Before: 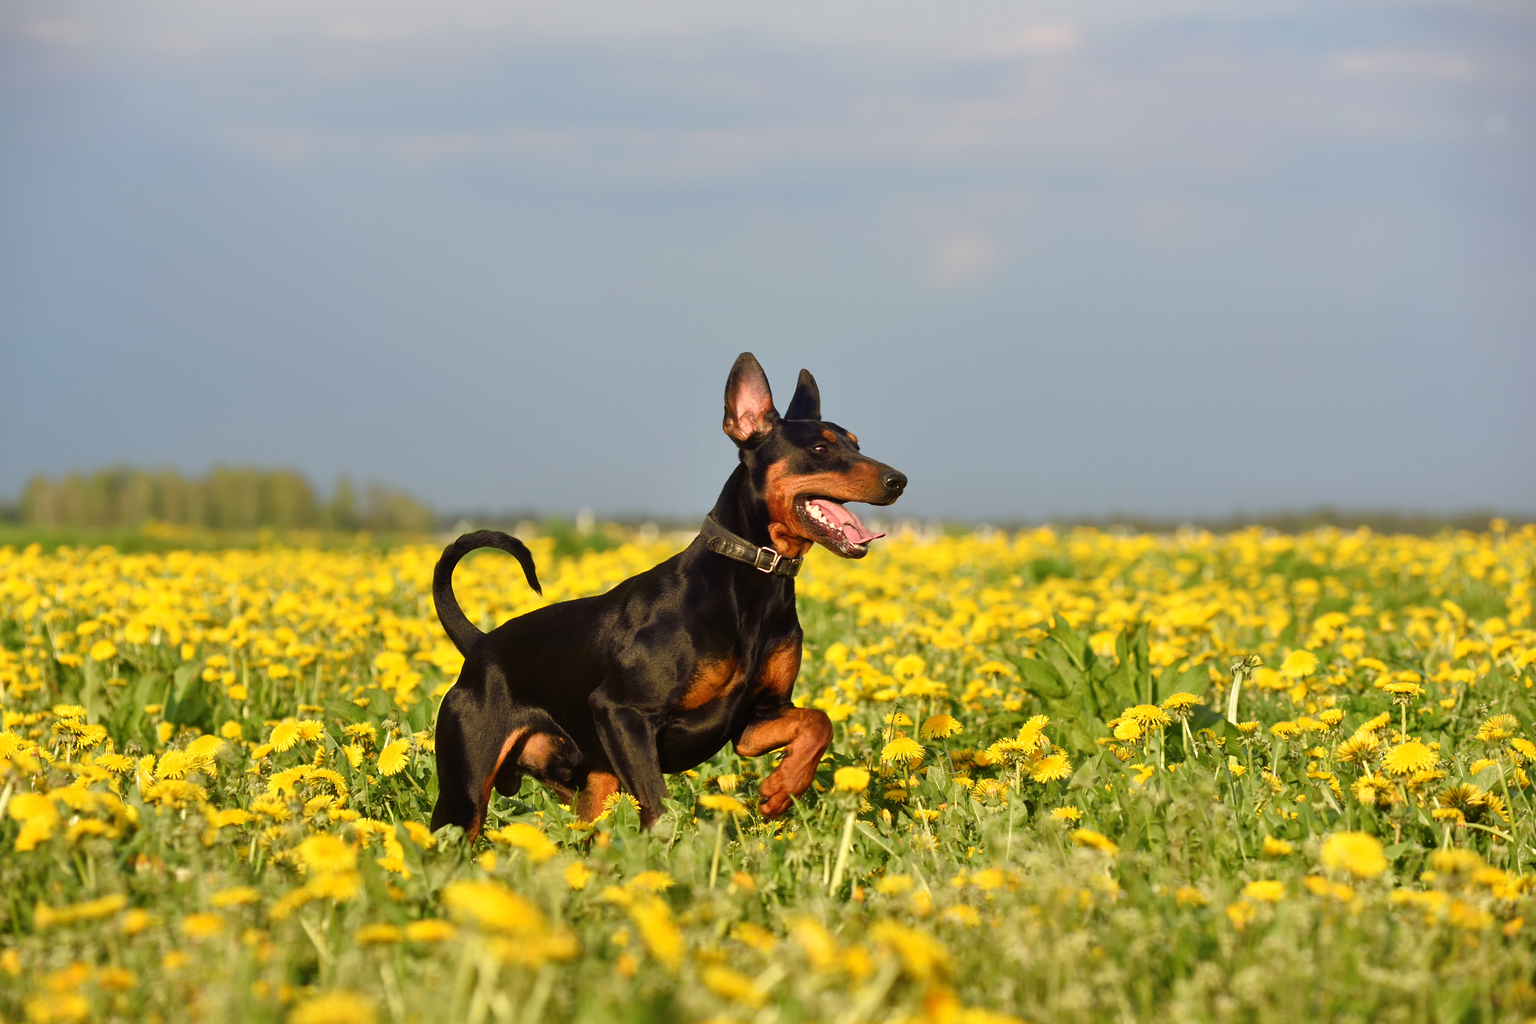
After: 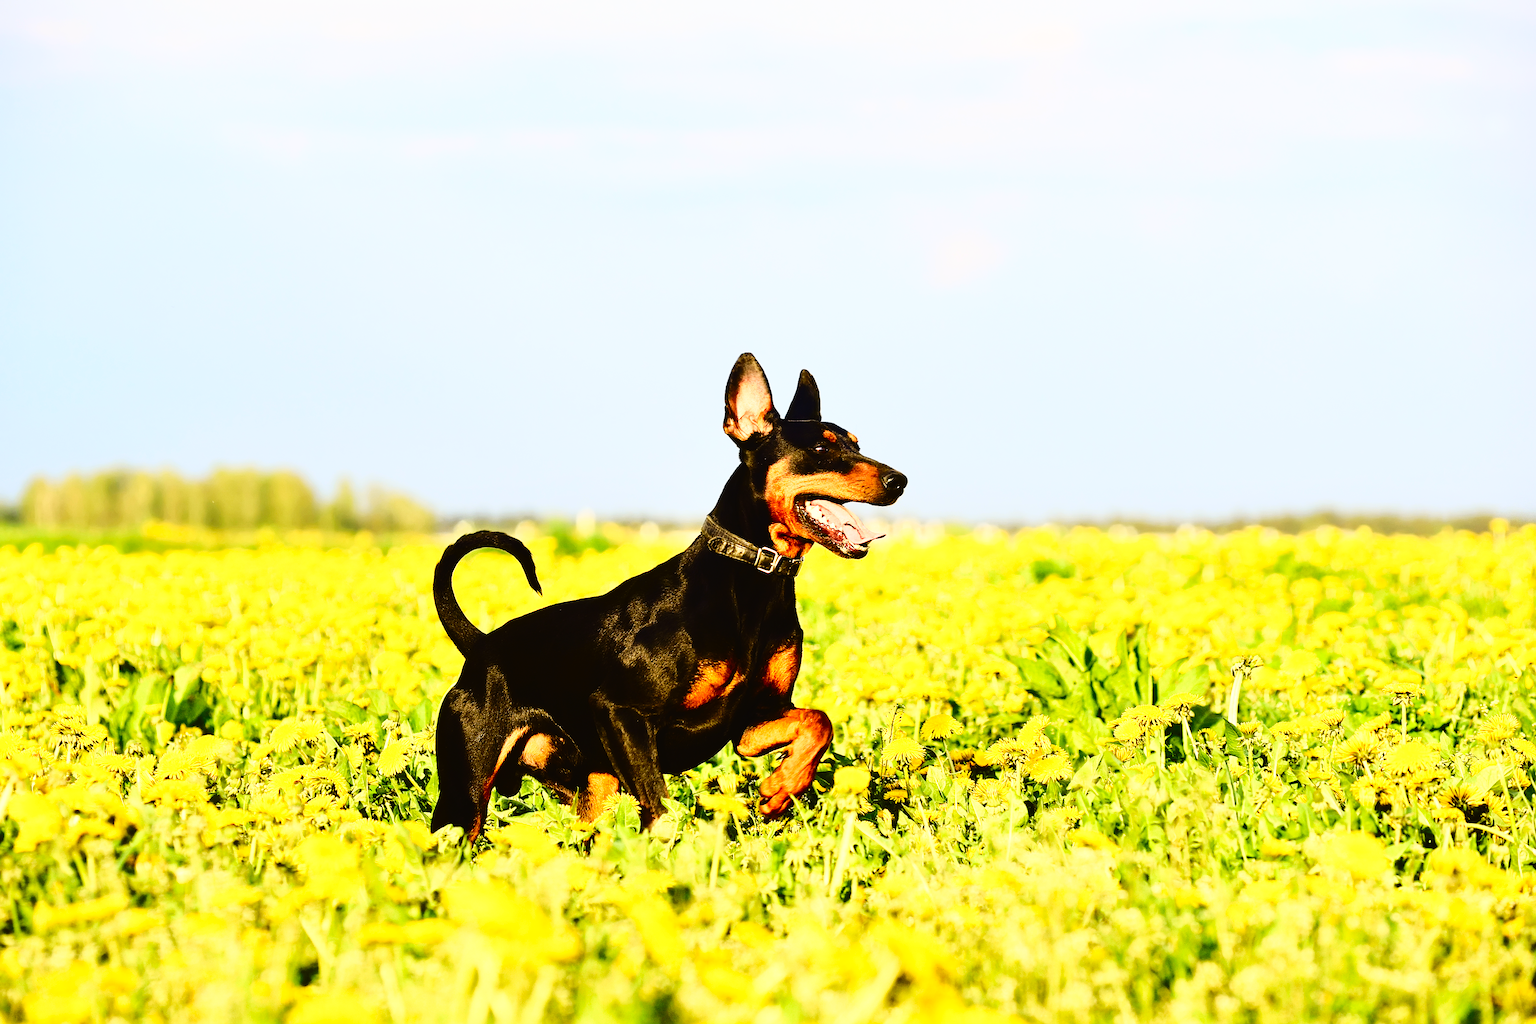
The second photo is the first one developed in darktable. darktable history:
tone curve: curves: ch0 [(0, 0.019) (0.078, 0.058) (0.223, 0.217) (0.424, 0.553) (0.631, 0.764) (0.816, 0.932) (1, 1)]; ch1 [(0, 0) (0.262, 0.227) (0.417, 0.386) (0.469, 0.467) (0.502, 0.503) (0.544, 0.548) (0.57, 0.579) (0.608, 0.62) (0.65, 0.68) (0.994, 0.987)]; ch2 [(0, 0) (0.262, 0.188) (0.5, 0.504) (0.553, 0.592) (0.599, 0.653) (1, 1)], color space Lab, independent channels, preserve colors none
exposure: compensate highlight preservation false
tone equalizer: -8 EV -0.75 EV, -7 EV -0.7 EV, -6 EV -0.6 EV, -5 EV -0.4 EV, -3 EV 0.4 EV, -2 EV 0.6 EV, -1 EV 0.7 EV, +0 EV 0.75 EV, edges refinement/feathering 500, mask exposure compensation -1.57 EV, preserve details no
sharpen: on, module defaults
base curve: curves: ch0 [(0, 0) (0.036, 0.025) (0.121, 0.166) (0.206, 0.329) (0.605, 0.79) (1, 1)], preserve colors none
